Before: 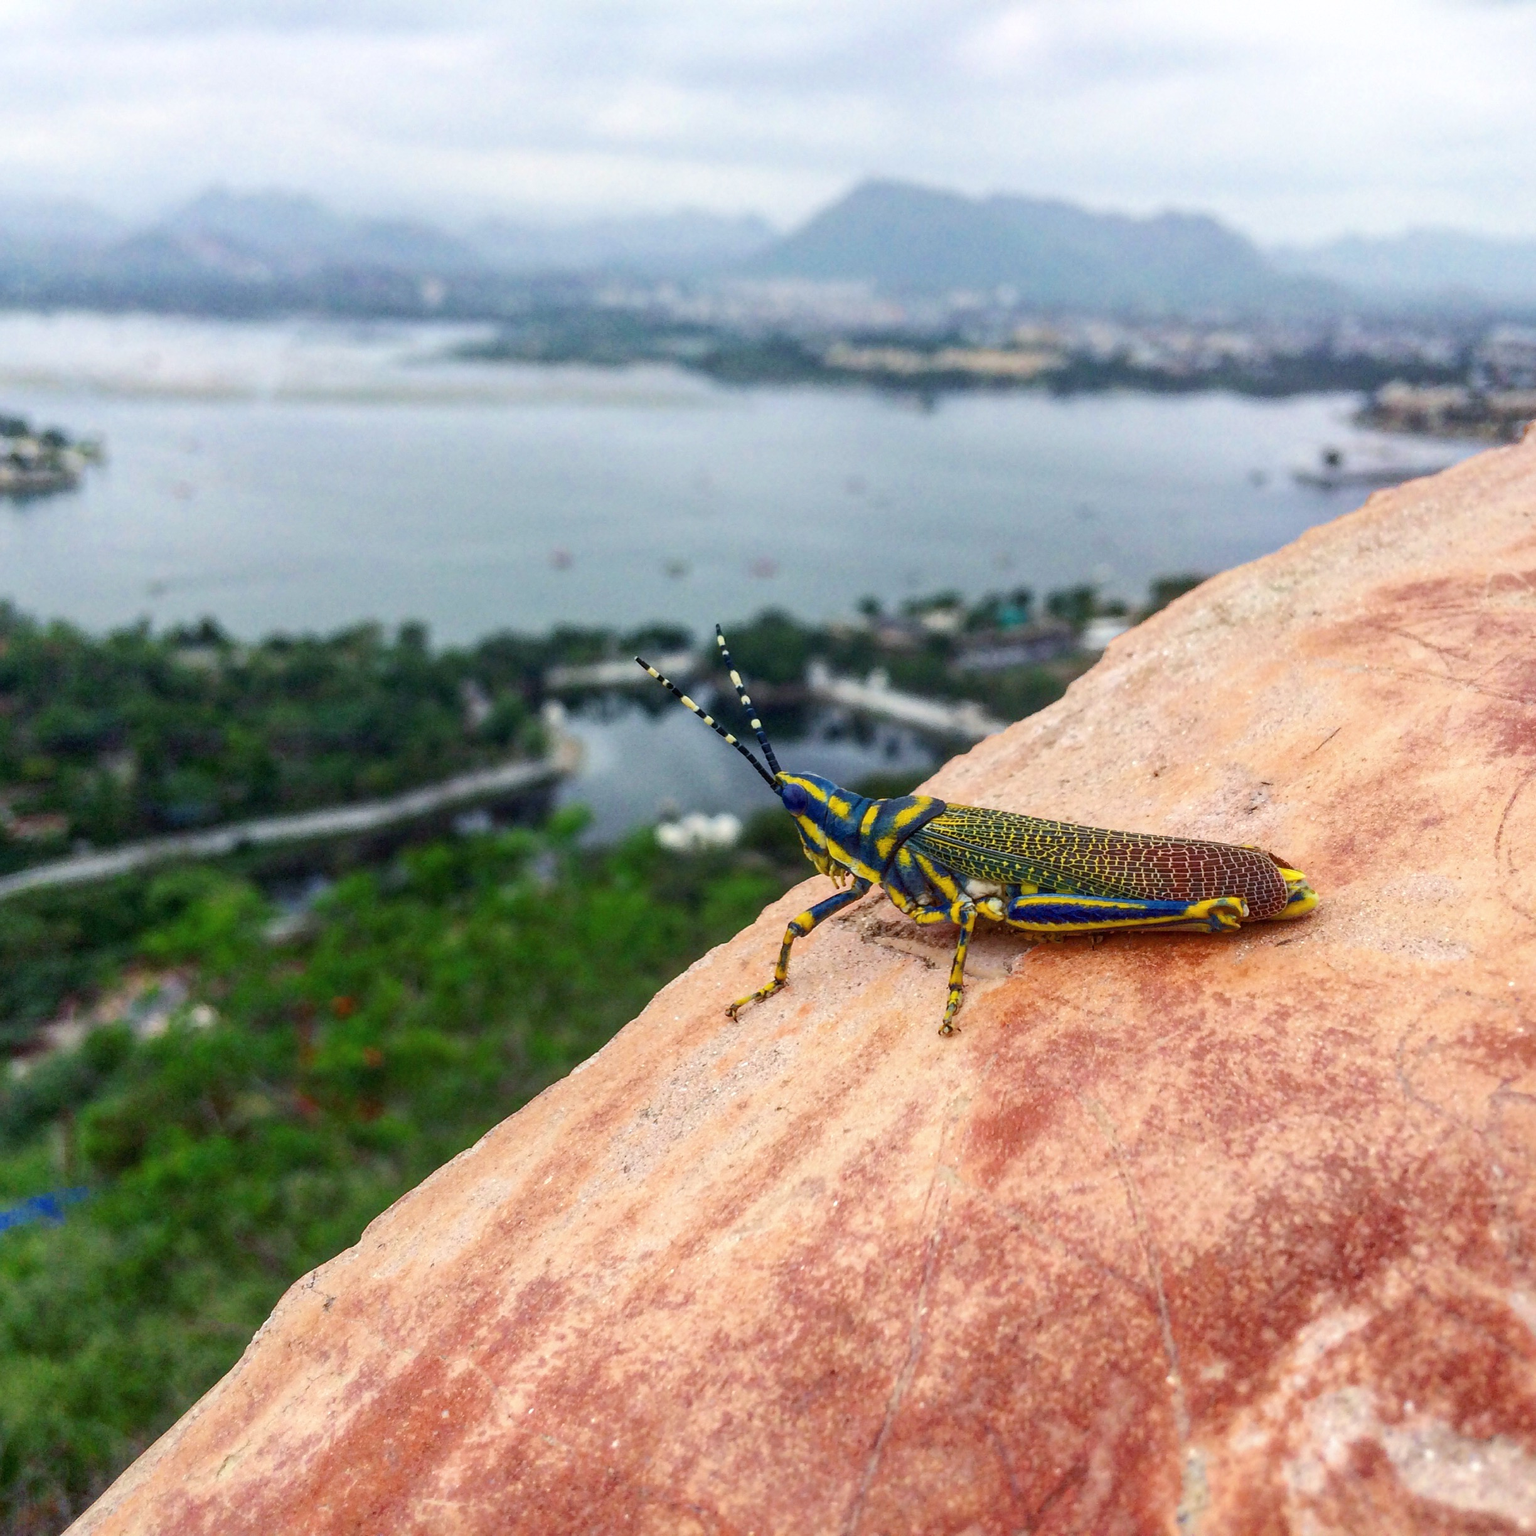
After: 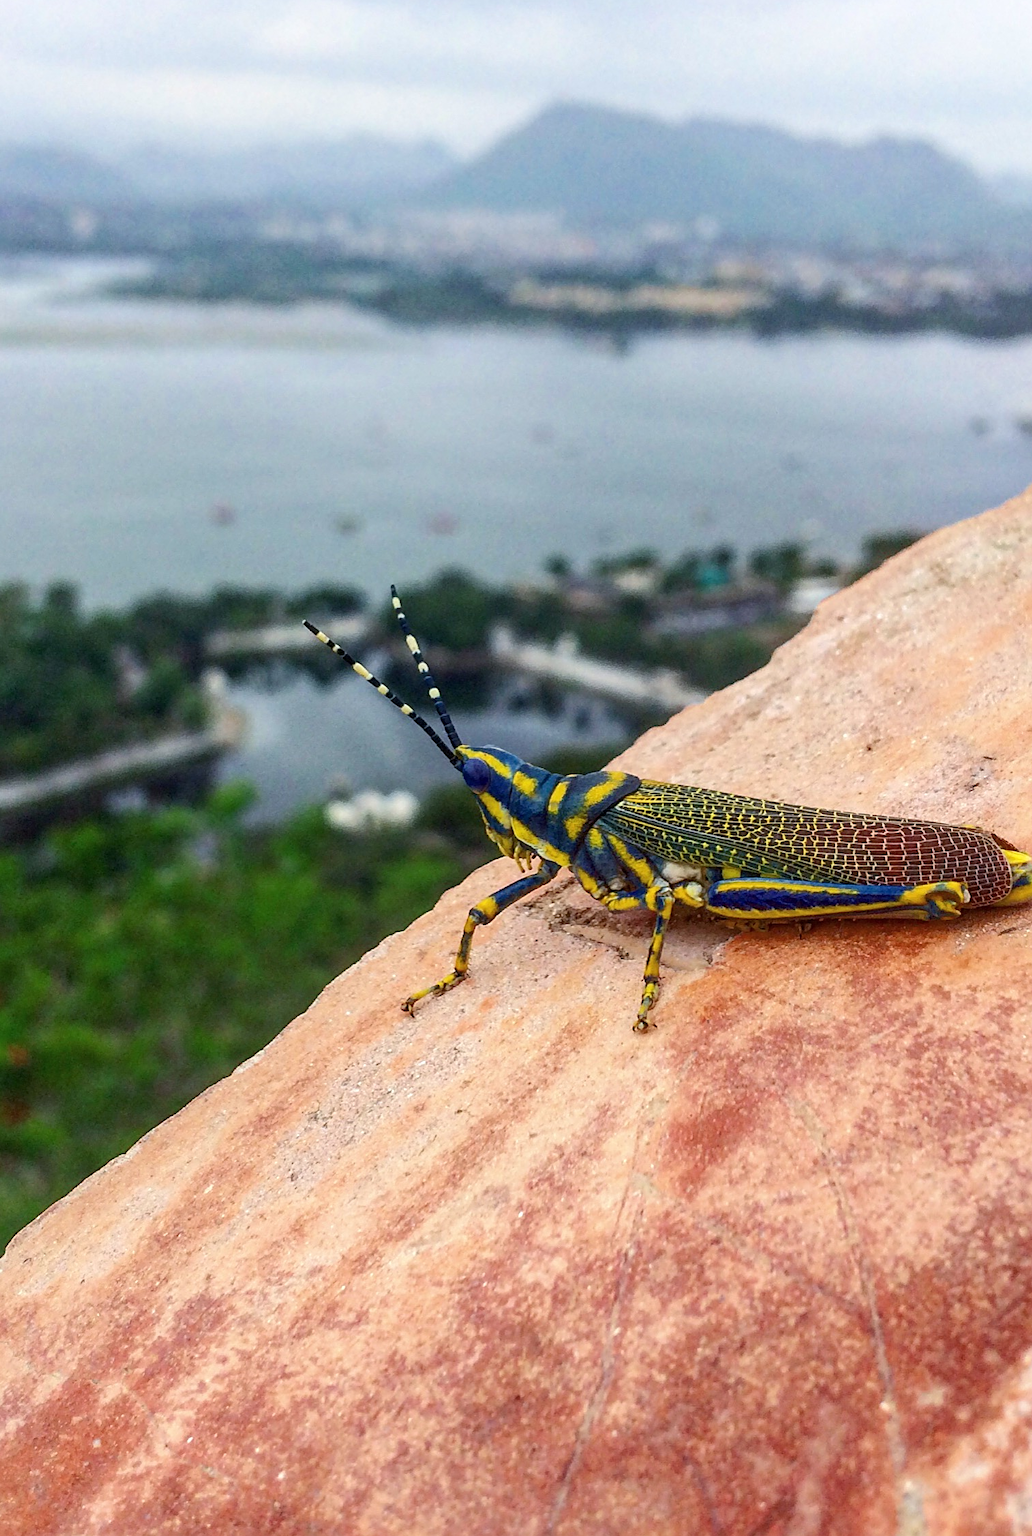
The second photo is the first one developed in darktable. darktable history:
crop and rotate: left 23.243%, top 5.632%, right 14.835%, bottom 2.328%
sharpen: radius 2.513, amount 0.336
